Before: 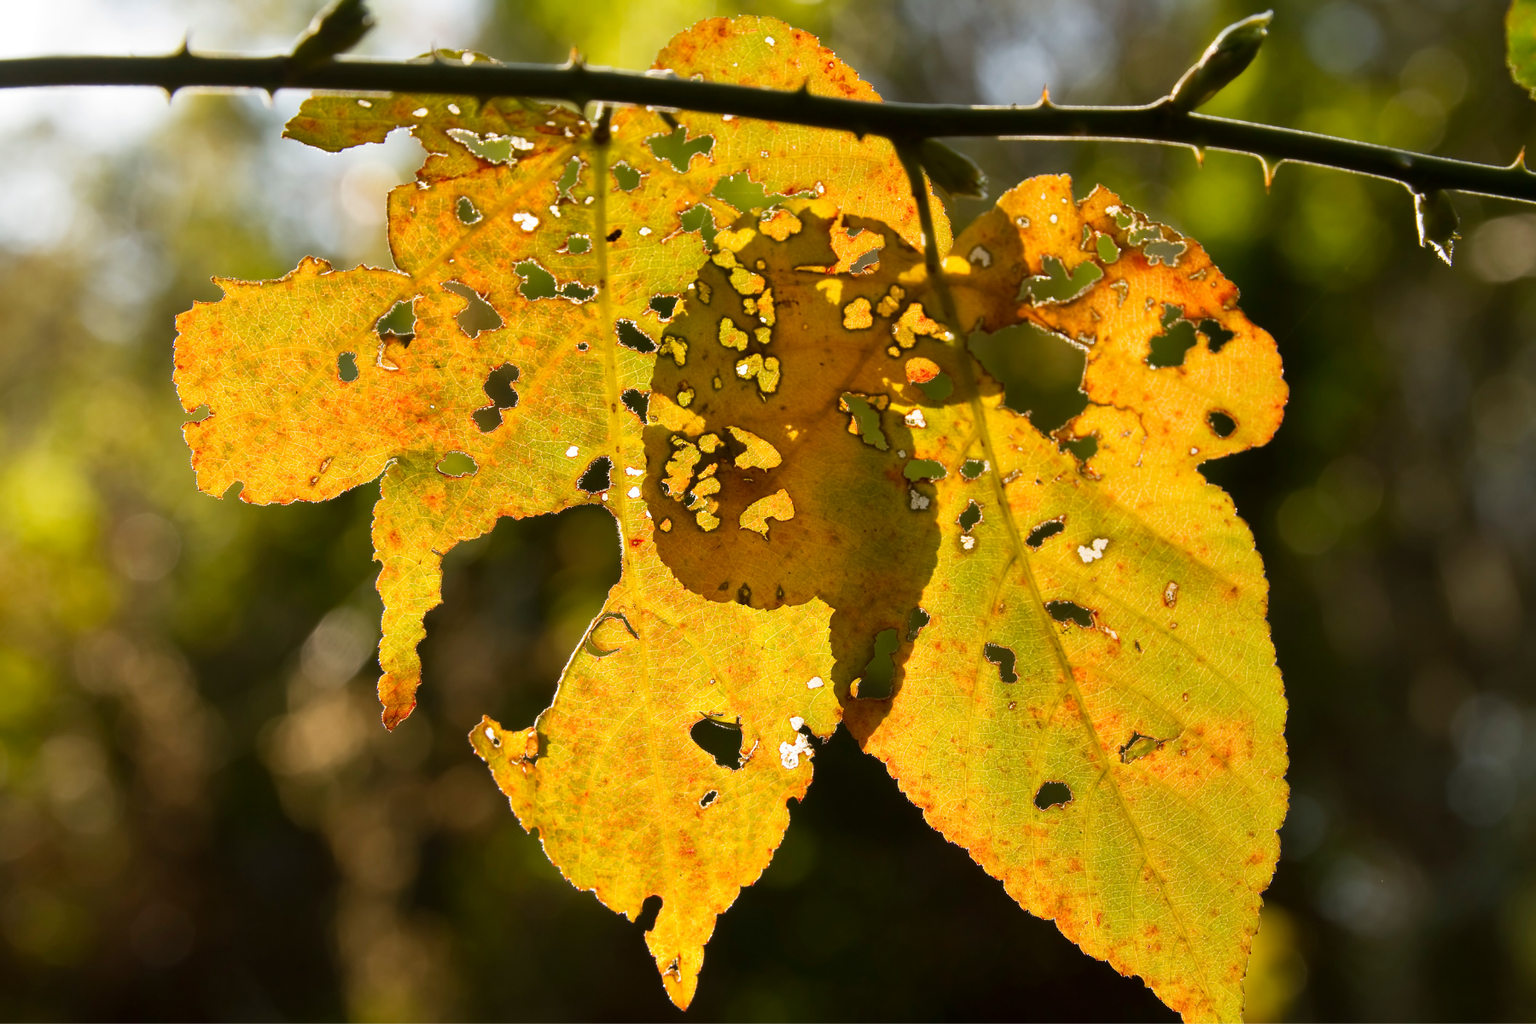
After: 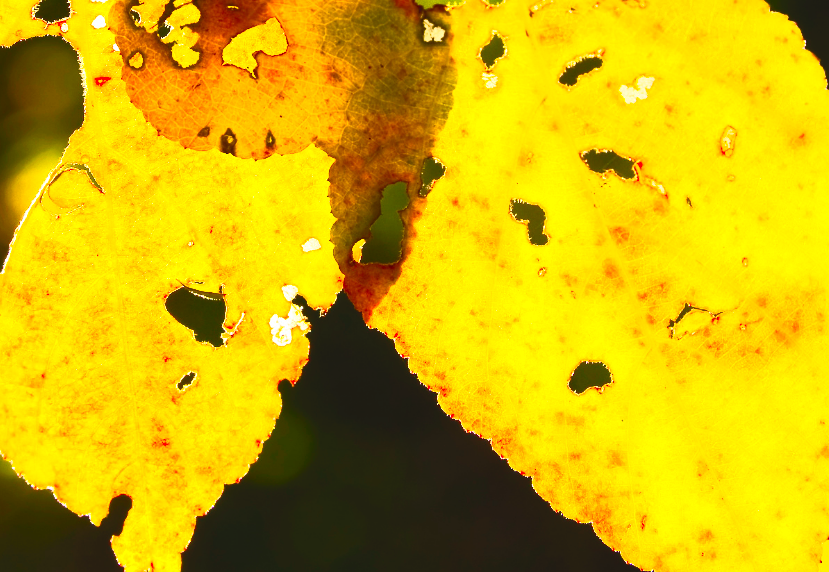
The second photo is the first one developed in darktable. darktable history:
crop: left 35.806%, top 46.302%, right 18.101%, bottom 5.951%
contrast brightness saturation: contrast 0.98, brightness 0.99, saturation 0.999
tone equalizer: -8 EV -0.71 EV, -7 EV -0.672 EV, -6 EV -0.585 EV, -5 EV -0.393 EV, -3 EV 0.374 EV, -2 EV 0.6 EV, -1 EV 0.685 EV, +0 EV 0.721 EV, mask exposure compensation -0.493 EV
